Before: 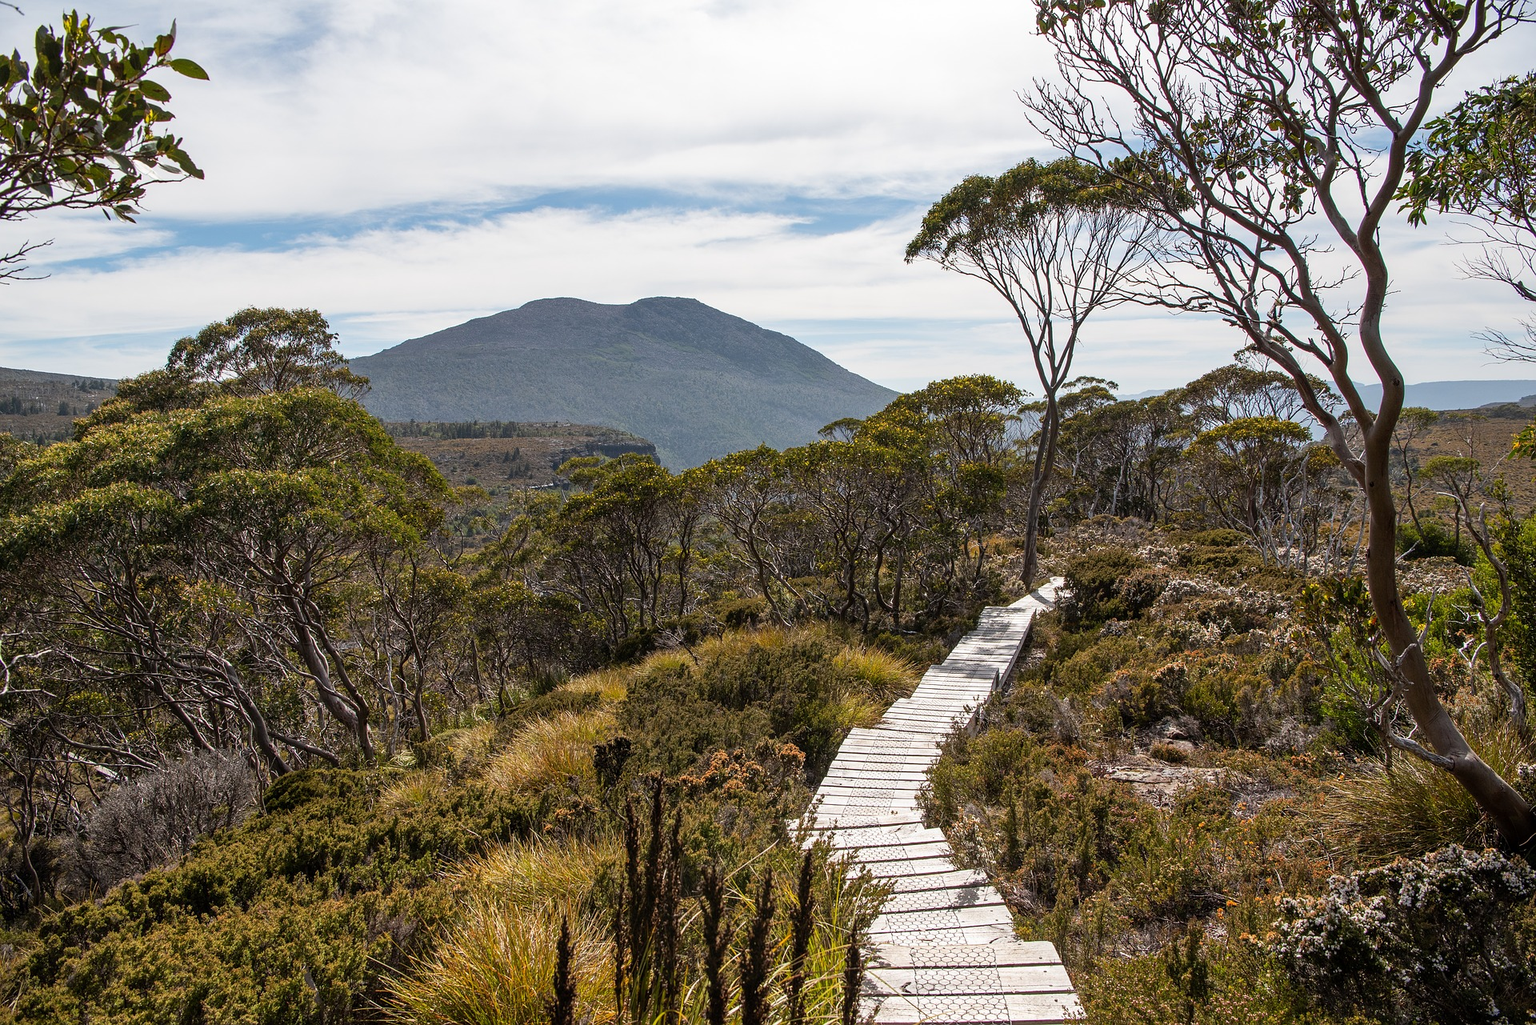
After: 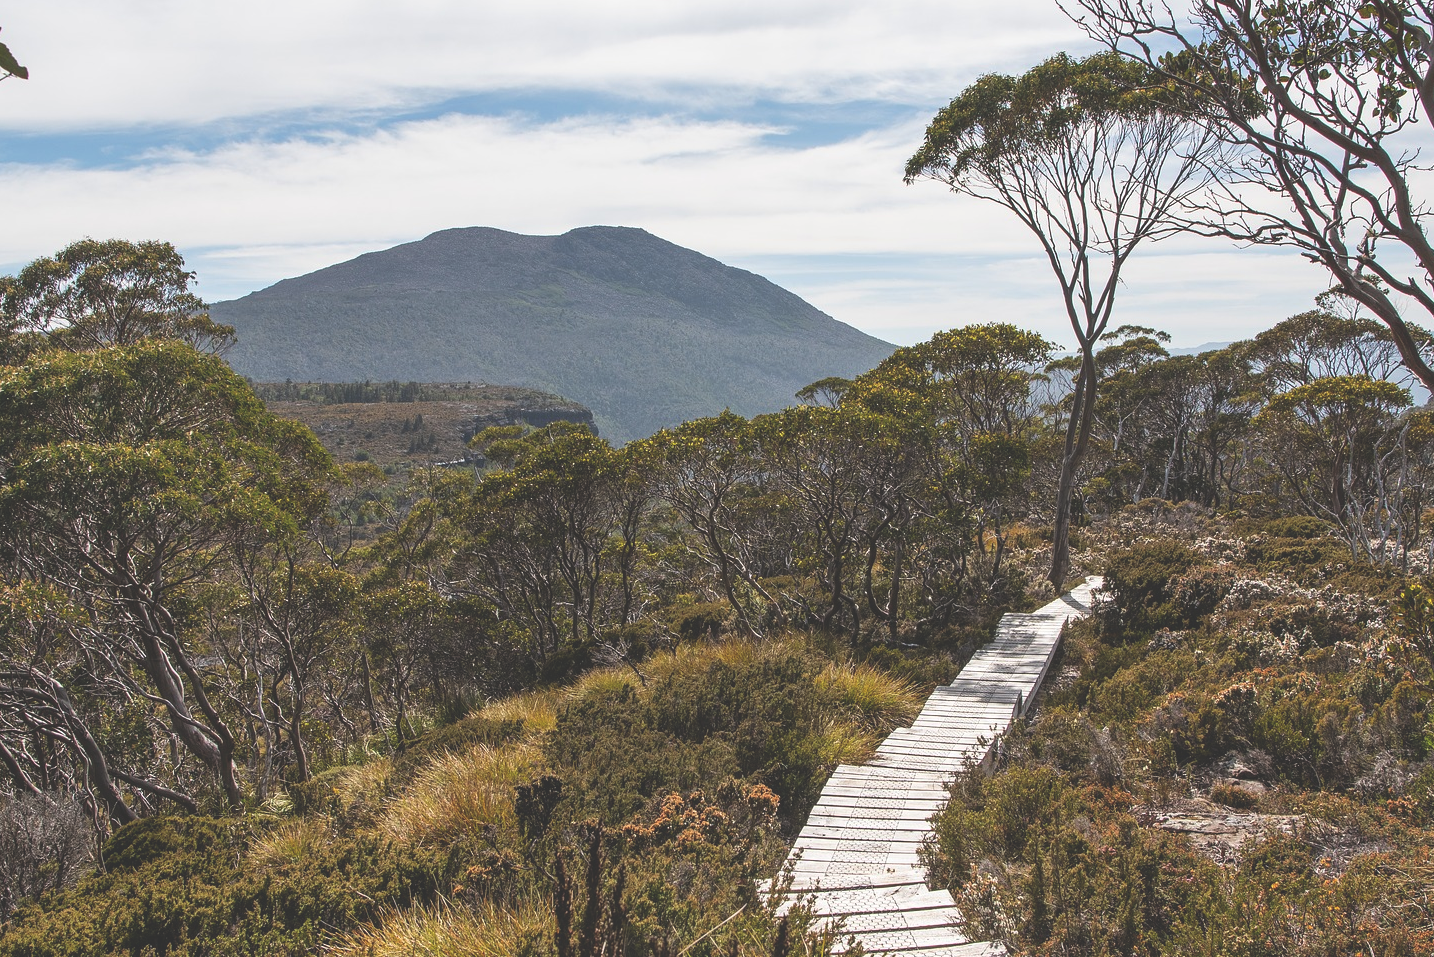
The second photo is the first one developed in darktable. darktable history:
crop and rotate: left 11.831%, top 11.346%, right 13.429%, bottom 13.899%
exposure: black level correction -0.03, compensate highlight preservation false
